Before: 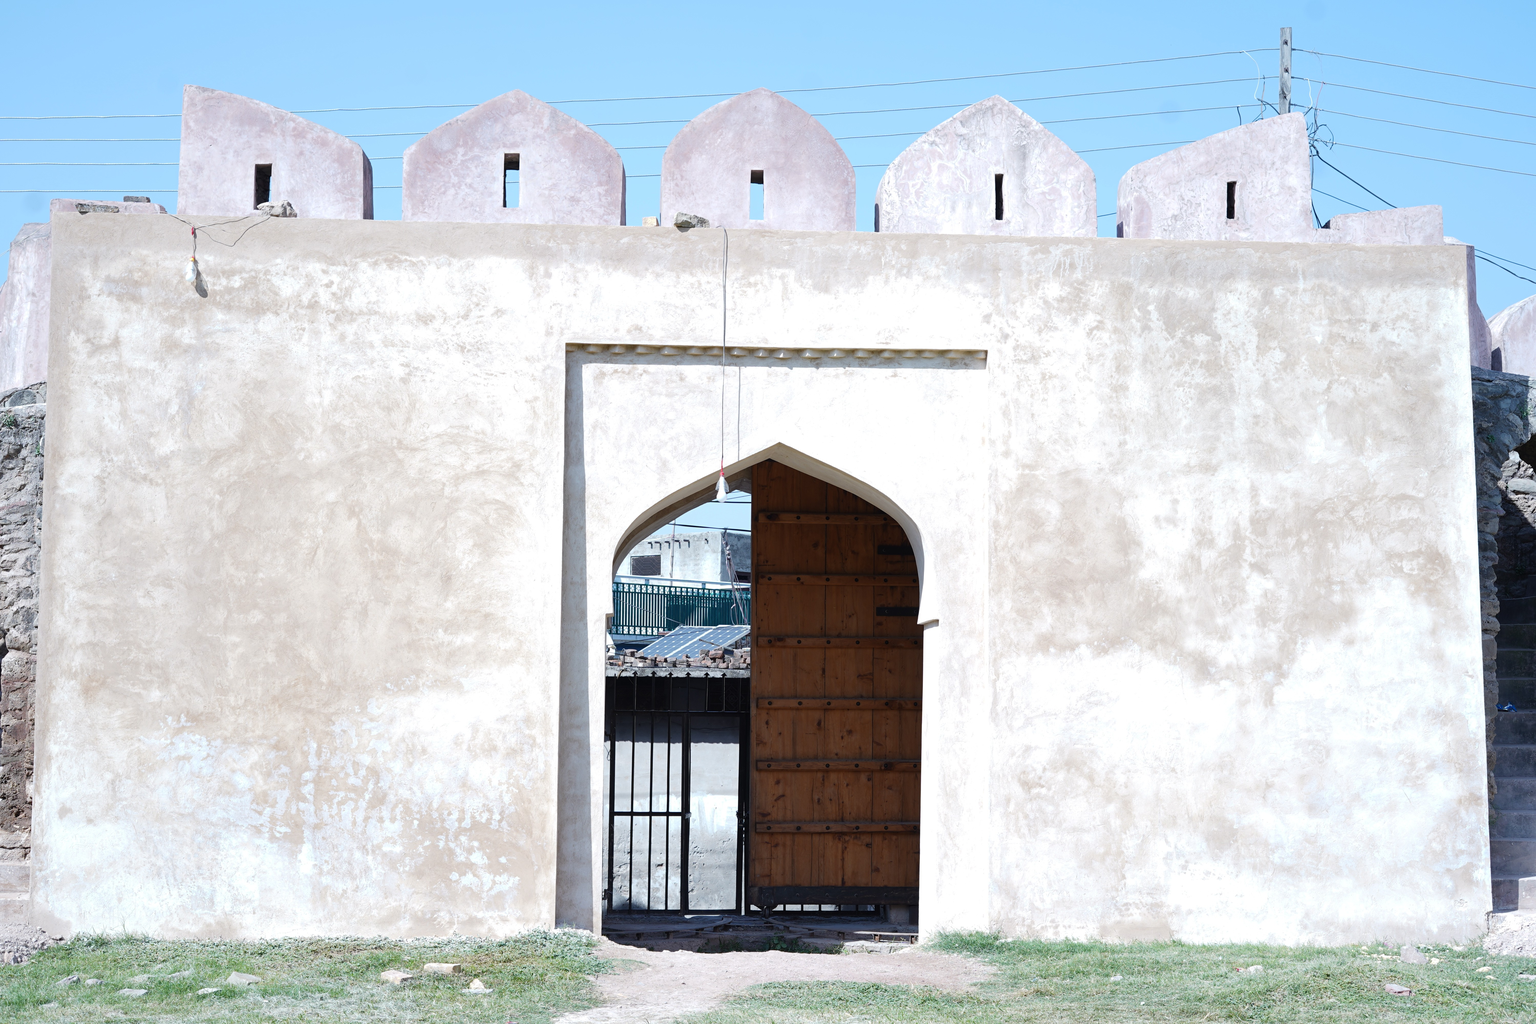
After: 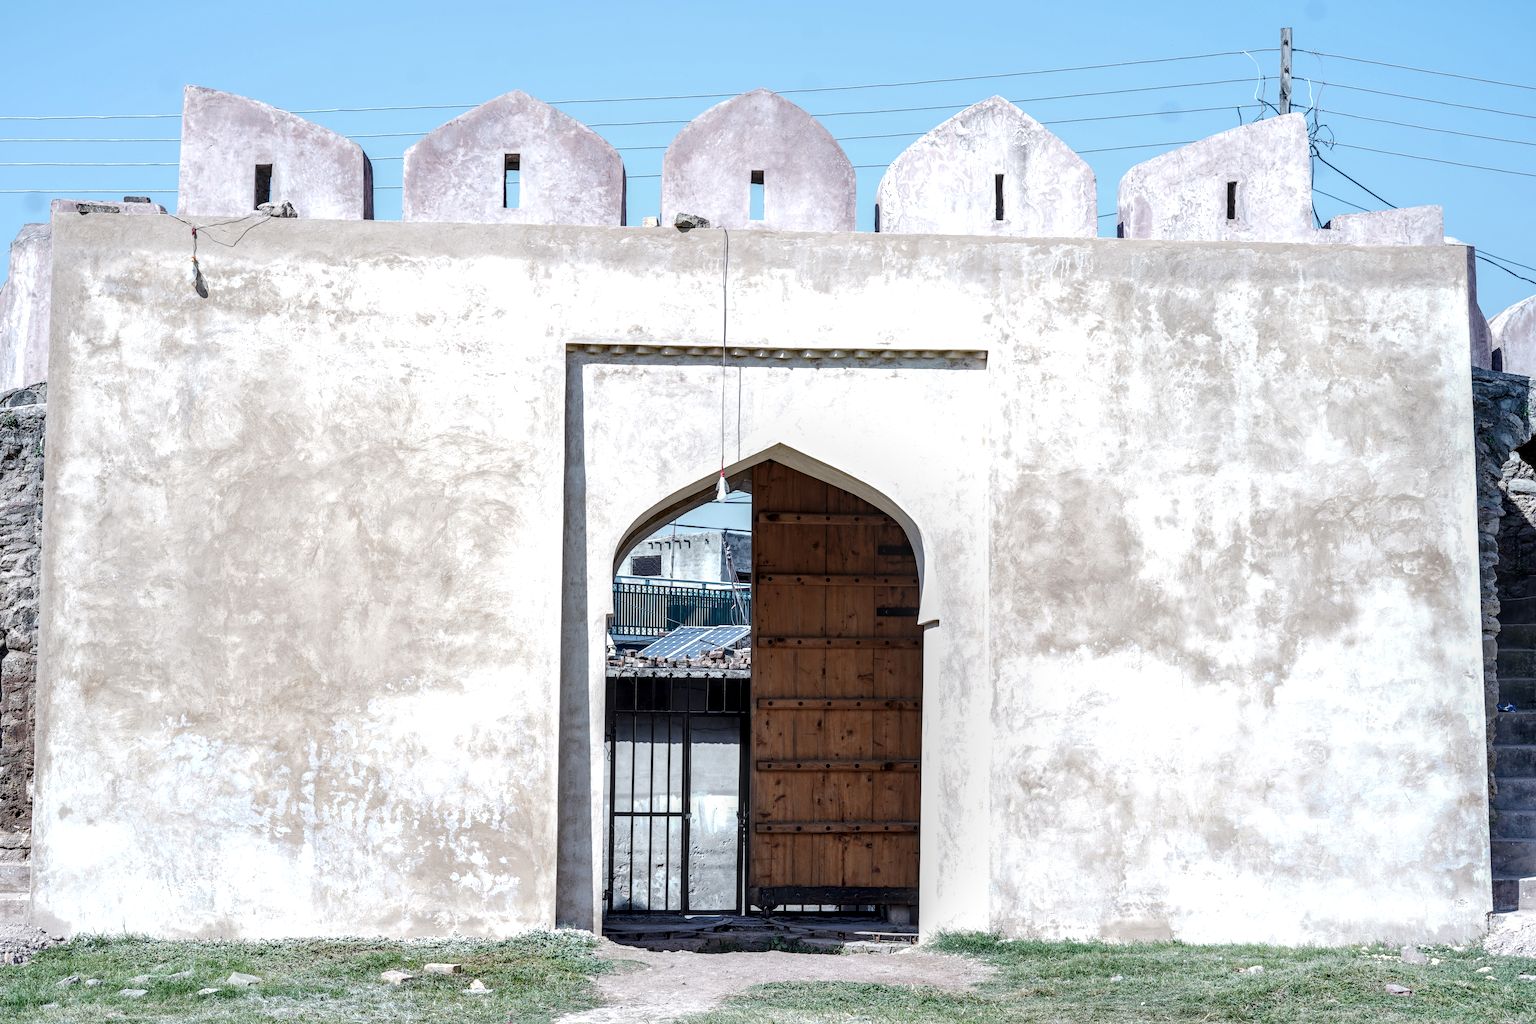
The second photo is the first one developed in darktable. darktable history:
local contrast: highlights 6%, shadows 39%, detail 184%, midtone range 0.467
